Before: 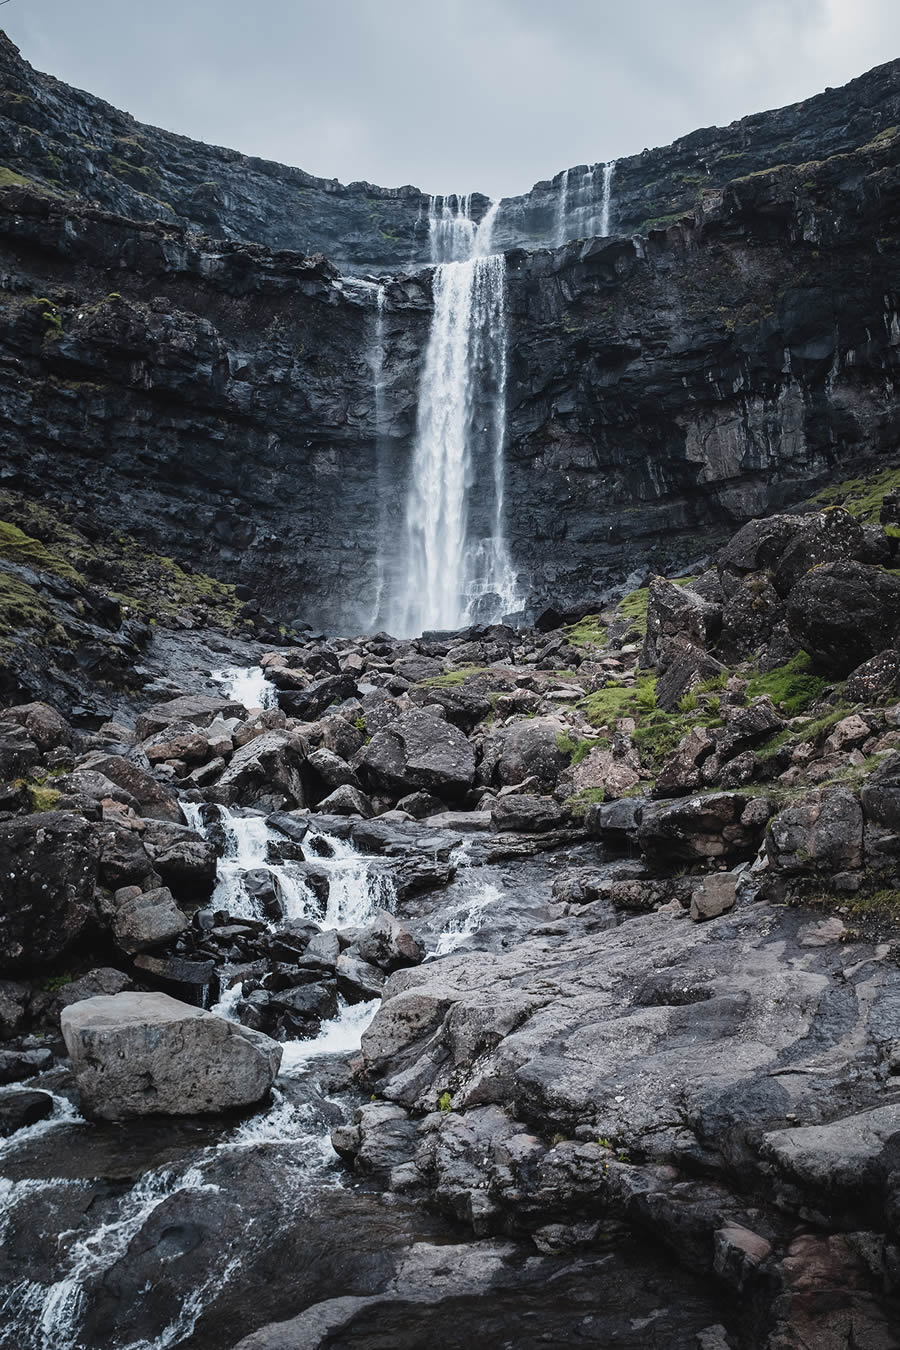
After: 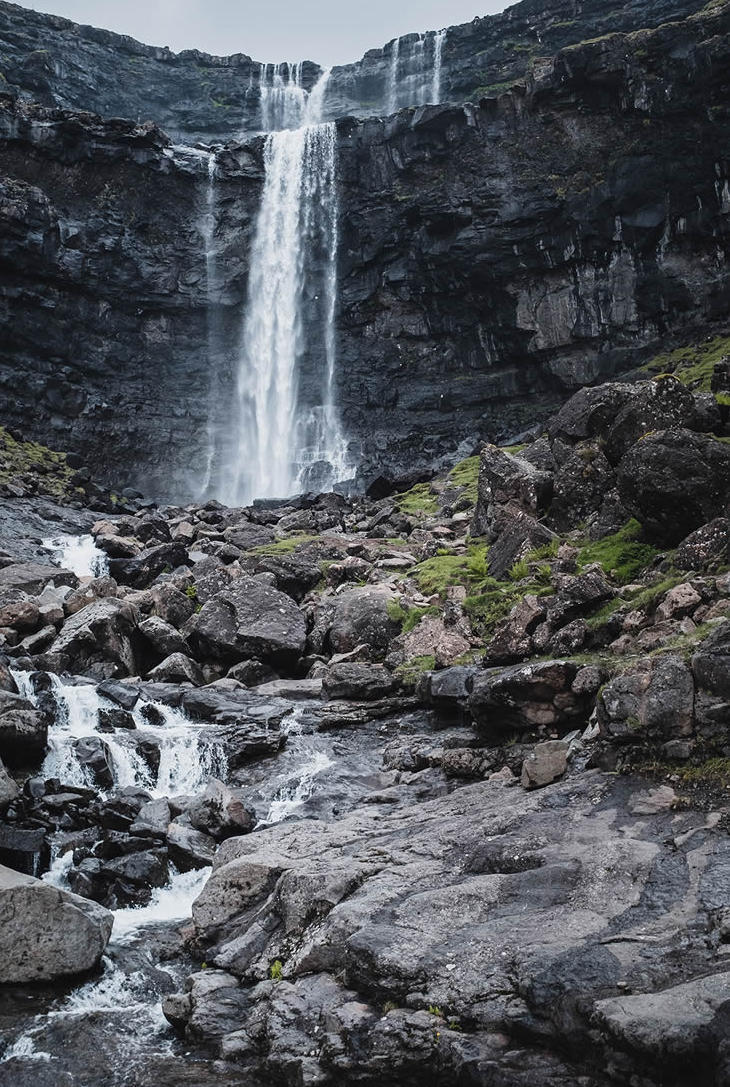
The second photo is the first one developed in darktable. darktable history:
crop: left 18.858%, top 9.839%, right 0%, bottom 9.611%
